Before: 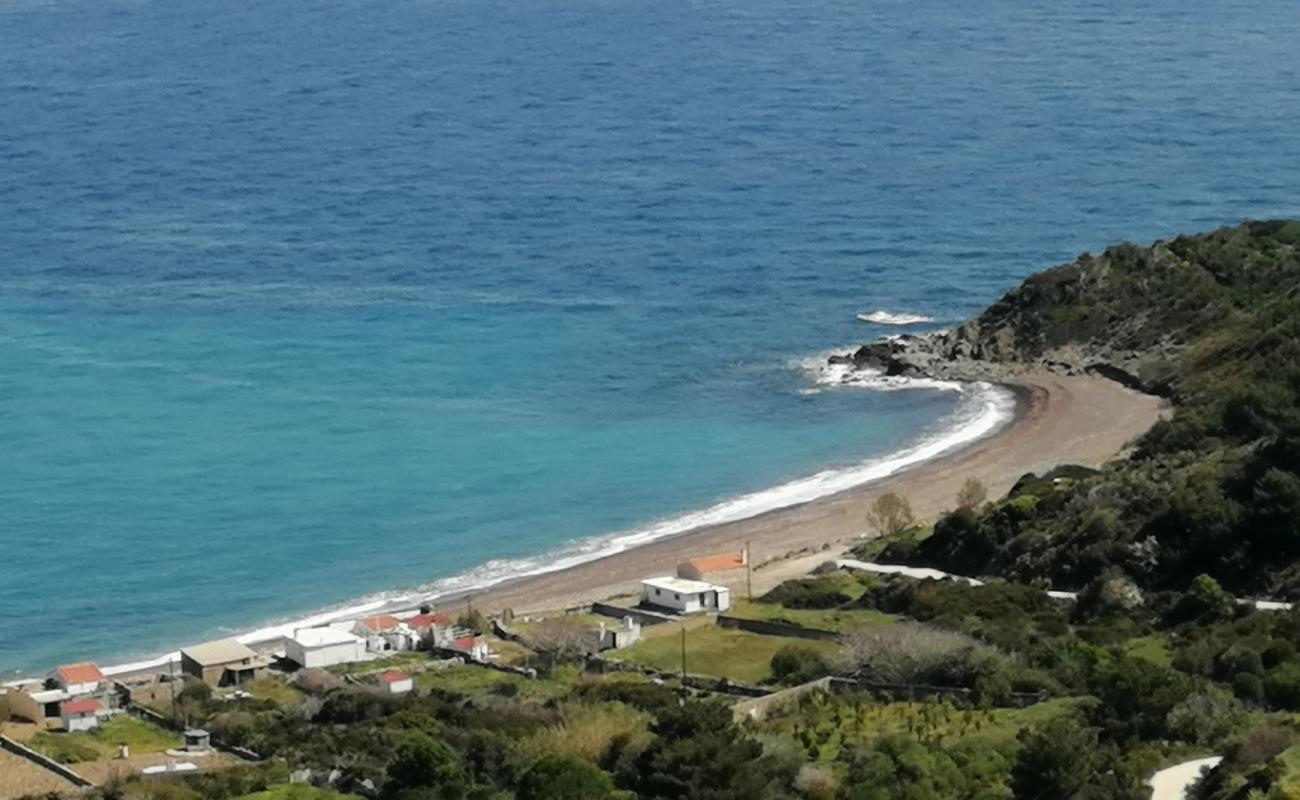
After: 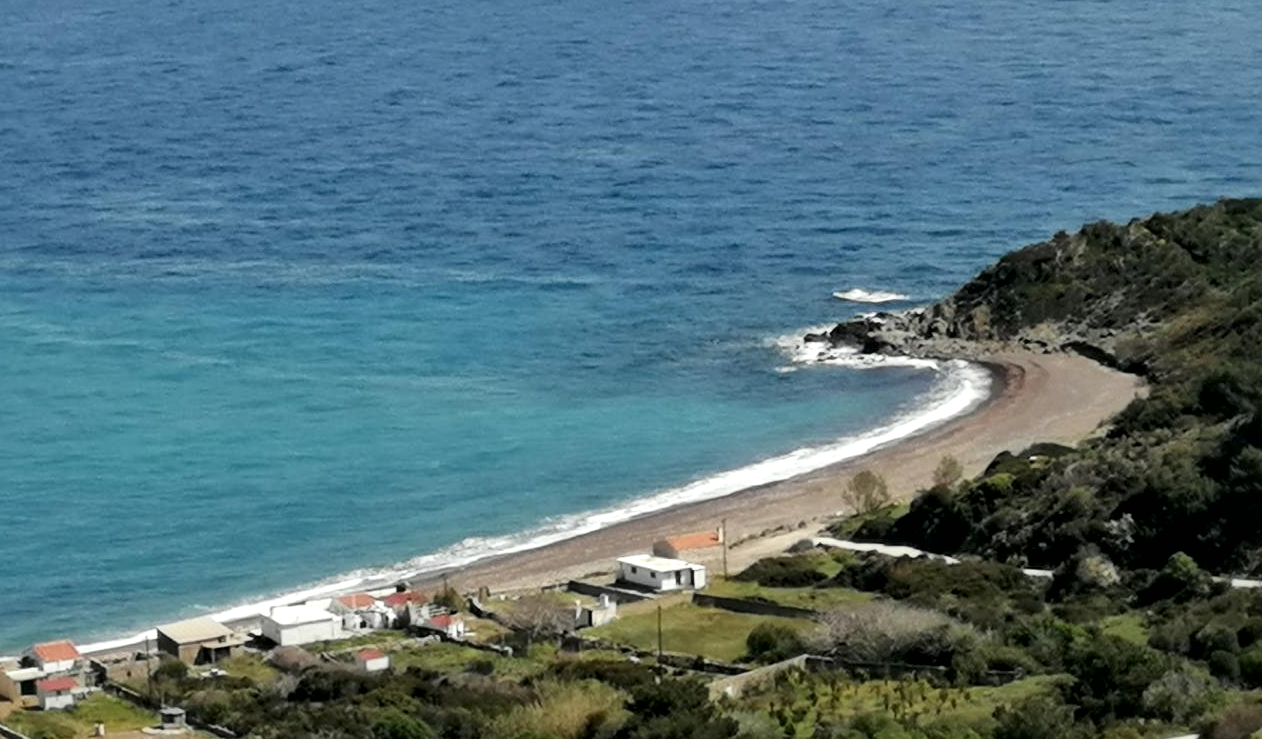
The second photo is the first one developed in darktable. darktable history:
crop: left 1.894%, top 2.772%, right 0.984%, bottom 4.842%
local contrast: mode bilateral grid, contrast 49, coarseness 49, detail 150%, midtone range 0.2
